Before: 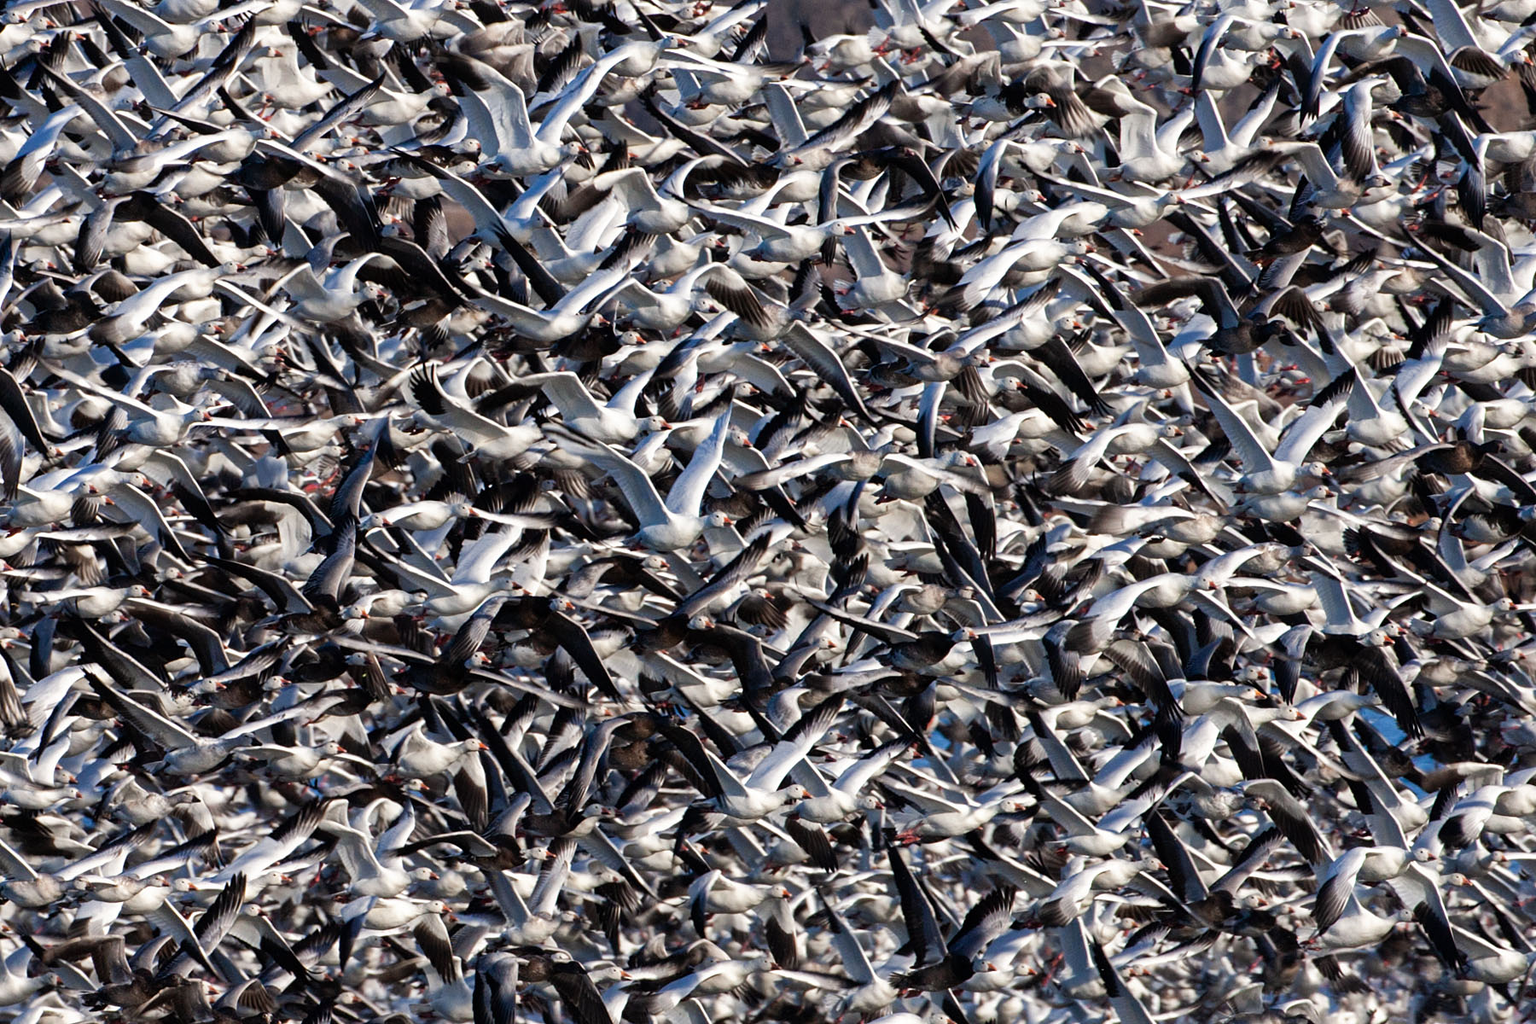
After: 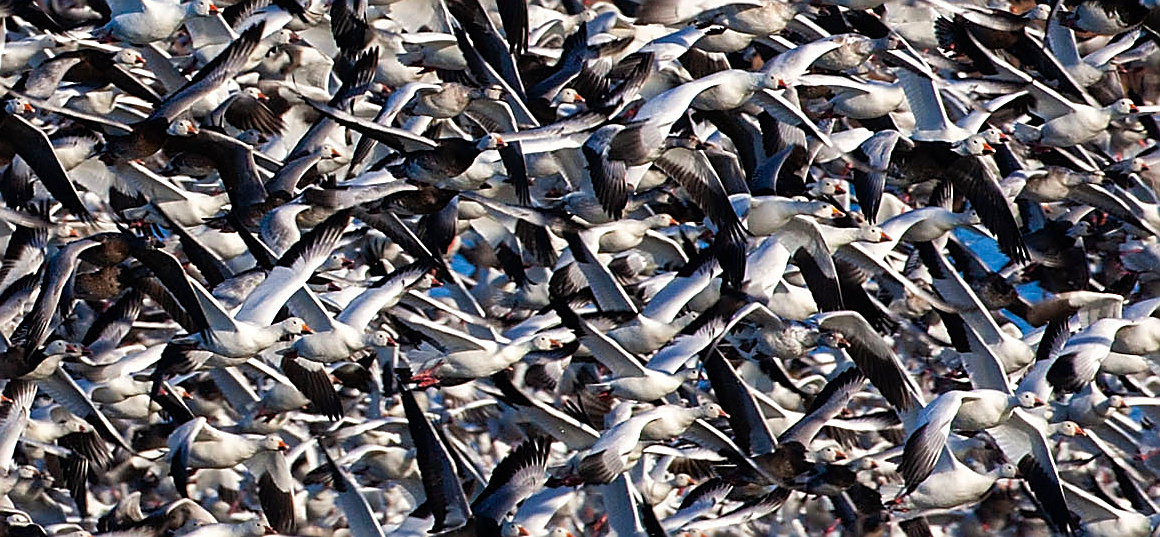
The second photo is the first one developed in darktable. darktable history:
crop and rotate: left 35.509%, top 50.238%, bottom 4.934%
sharpen: radius 1.4, amount 1.25, threshold 0.7
color balance rgb: perceptual saturation grading › global saturation 20%, global vibrance 20%
tone equalizer: on, module defaults
